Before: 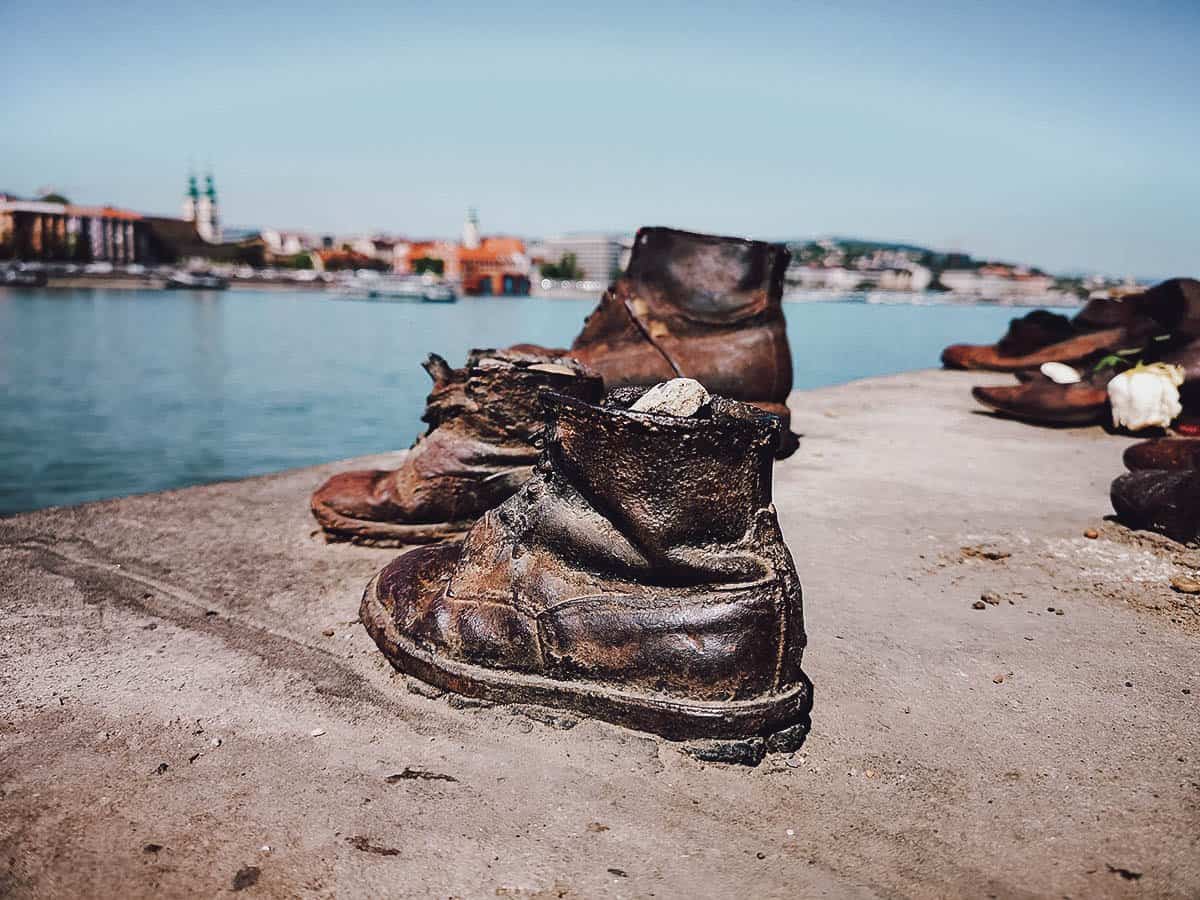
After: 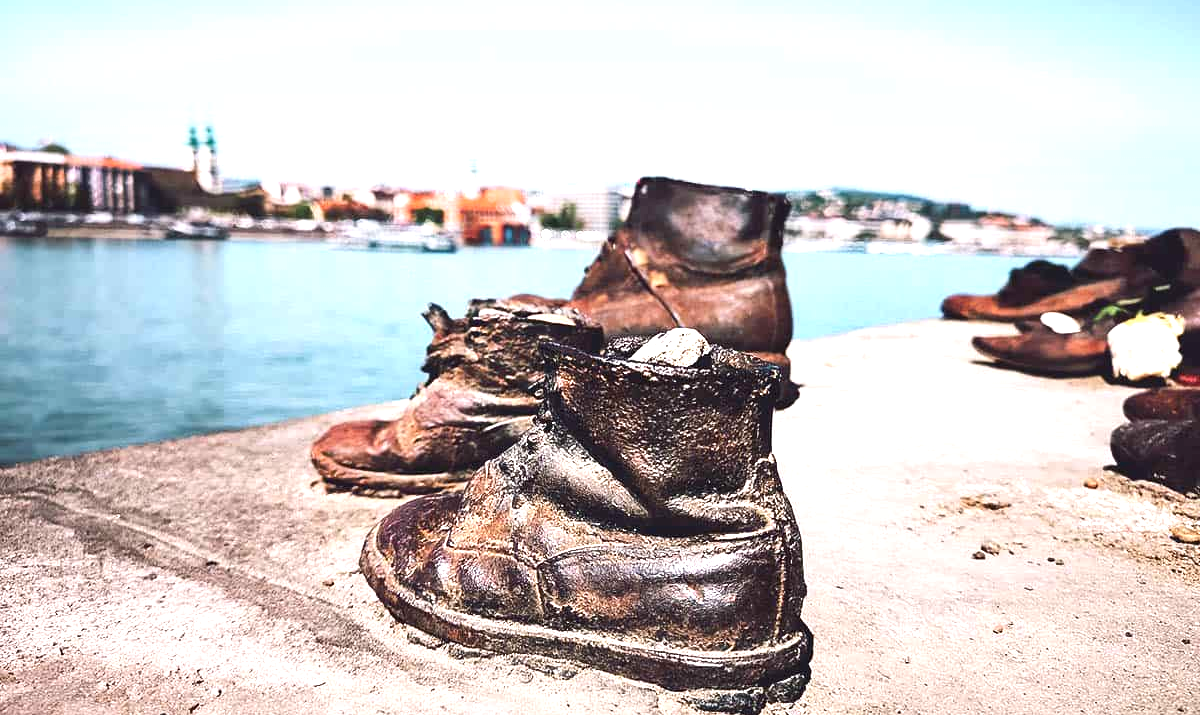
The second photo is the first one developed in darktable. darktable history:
crop and rotate: top 5.663%, bottom 14.879%
contrast brightness saturation: contrast 0.073
exposure: black level correction 0, exposure 1.199 EV, compensate highlight preservation false
